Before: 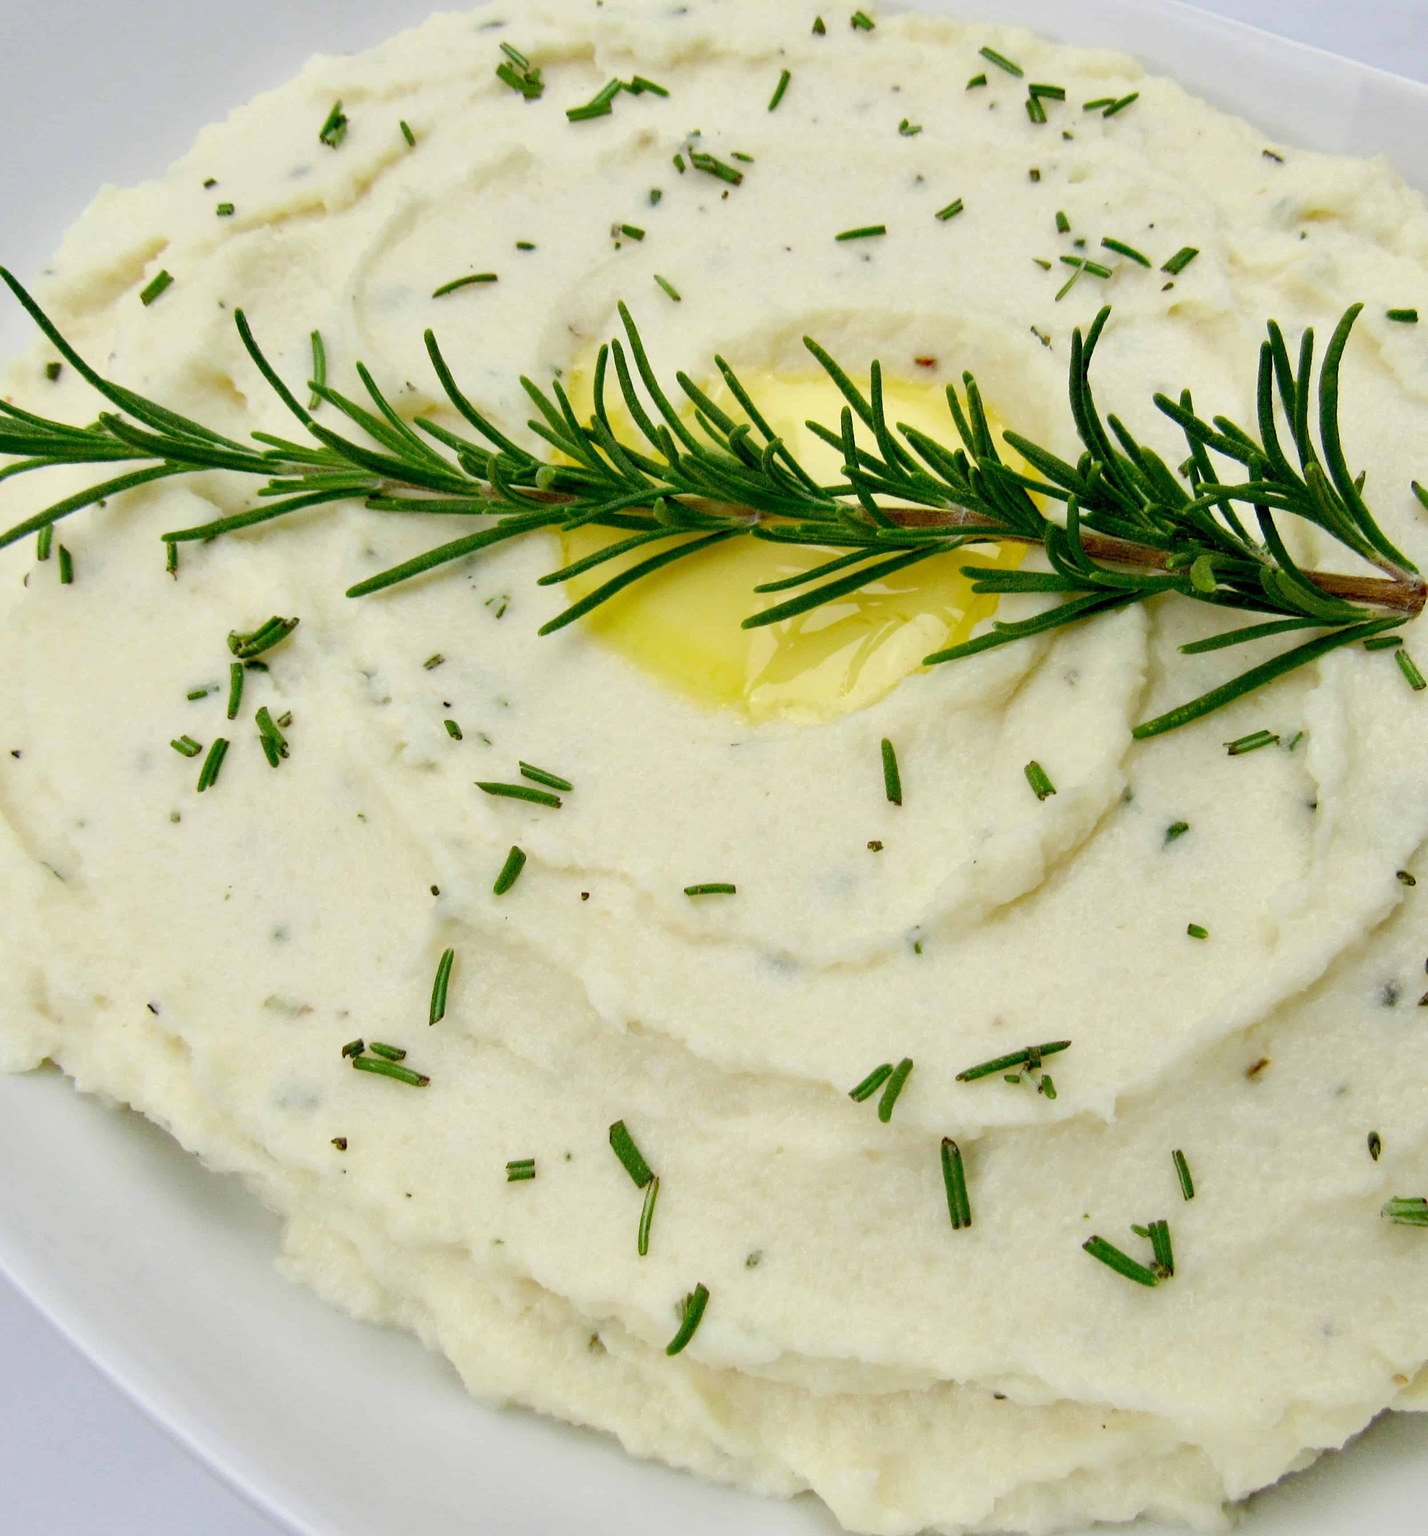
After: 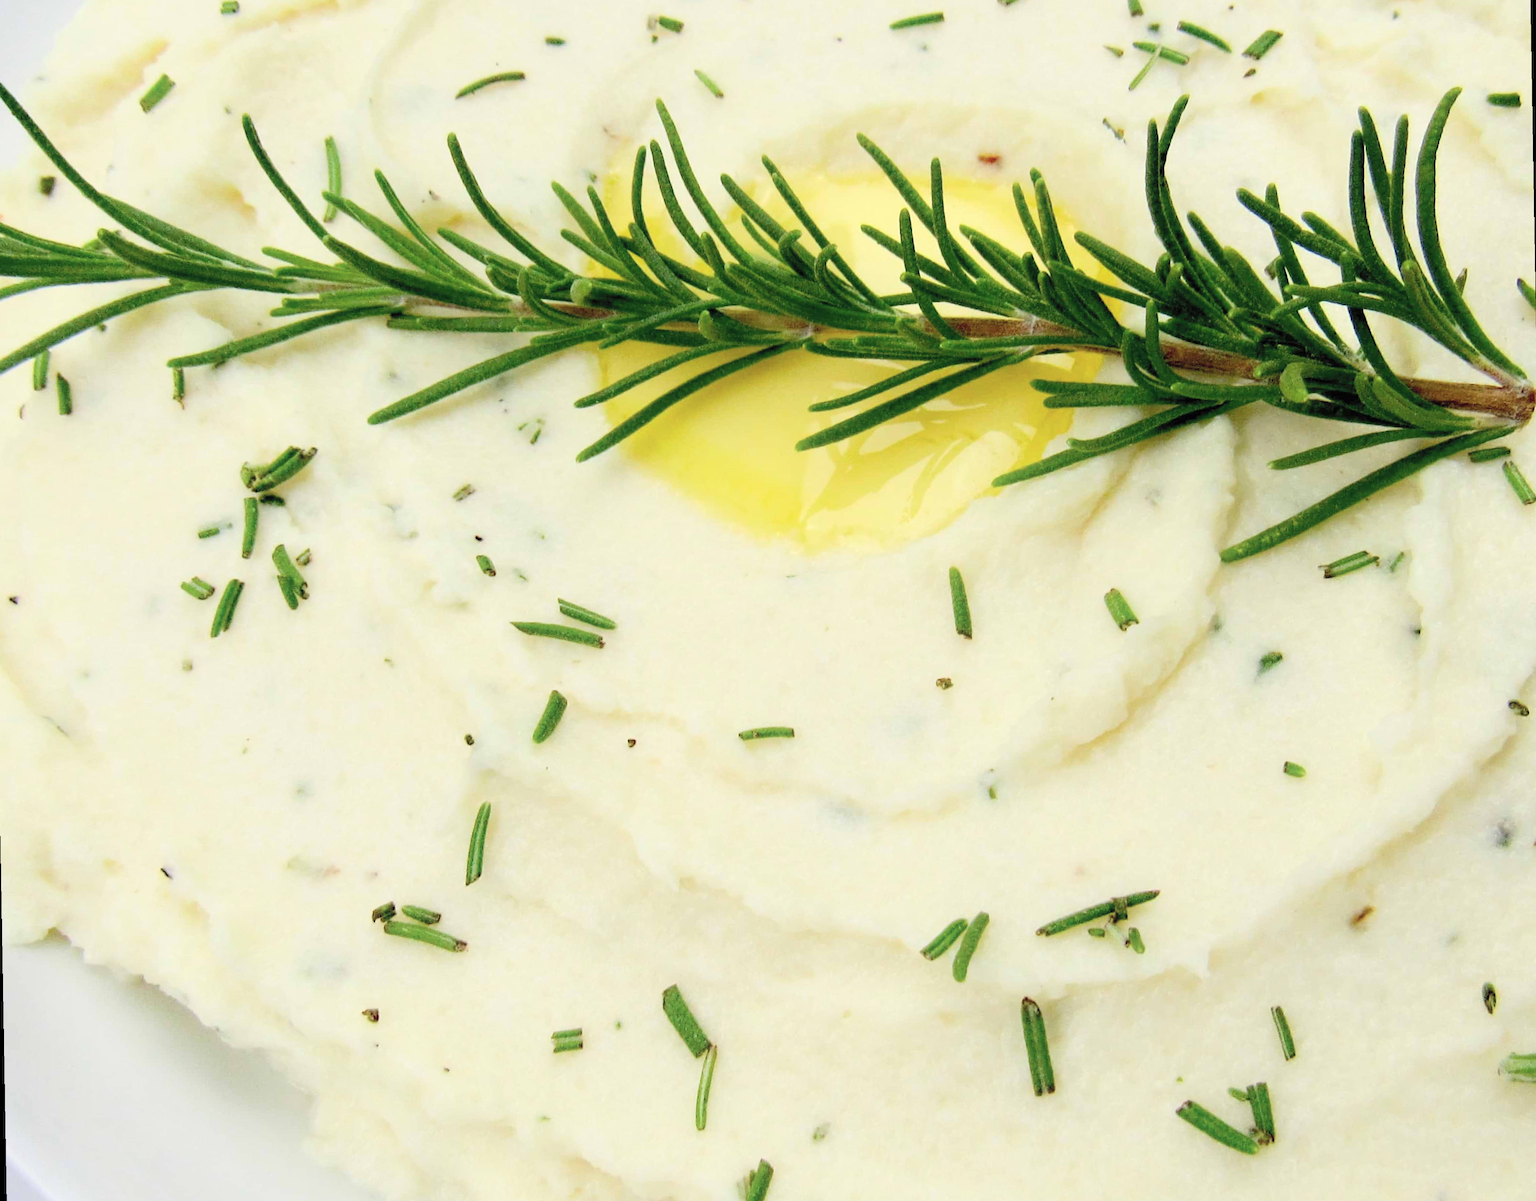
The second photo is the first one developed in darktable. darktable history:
contrast brightness saturation: contrast 0.14, brightness 0.21
crop and rotate: top 12.5%, bottom 12.5%
shadows and highlights: radius 93.07, shadows -14.46, white point adjustment 0.23, highlights 31.48, compress 48.23%, highlights color adjustment 52.79%, soften with gaussian
rotate and perspective: rotation -1°, crop left 0.011, crop right 0.989, crop top 0.025, crop bottom 0.975
